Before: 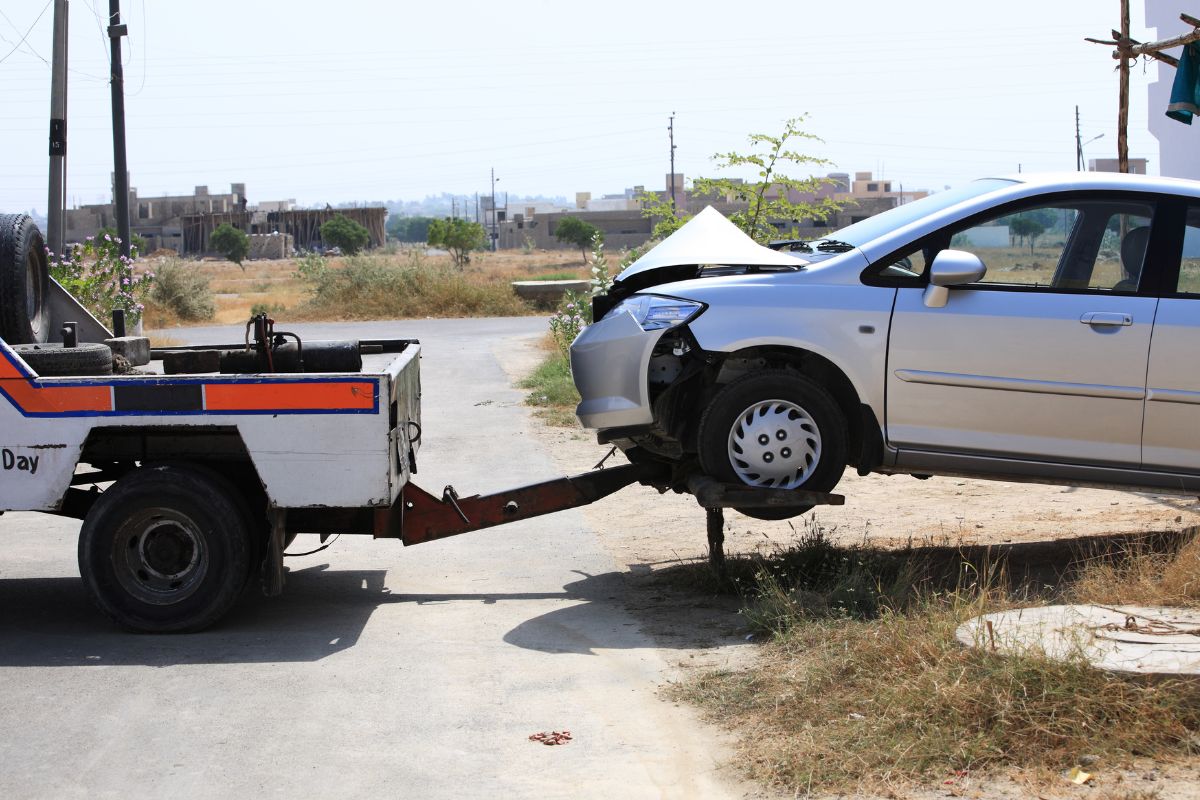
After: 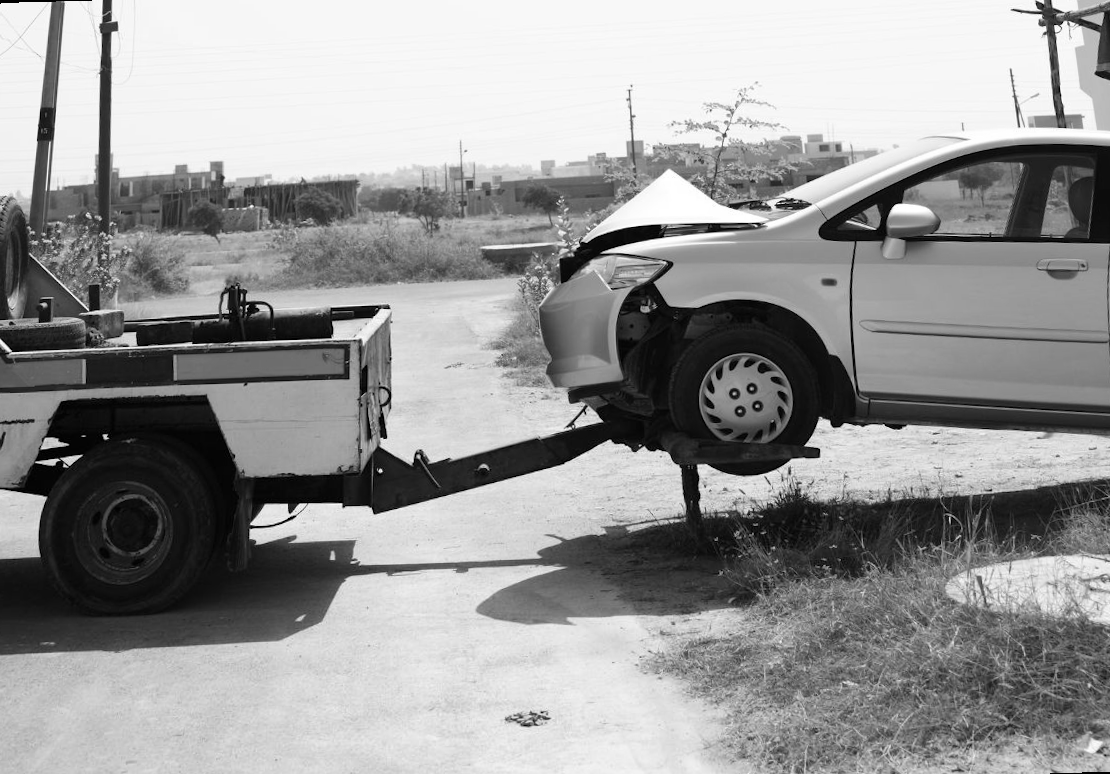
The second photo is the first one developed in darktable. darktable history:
monochrome: on, module defaults
rotate and perspective: rotation -1.68°, lens shift (vertical) -0.146, crop left 0.049, crop right 0.912, crop top 0.032, crop bottom 0.96
tone equalizer: on, module defaults
